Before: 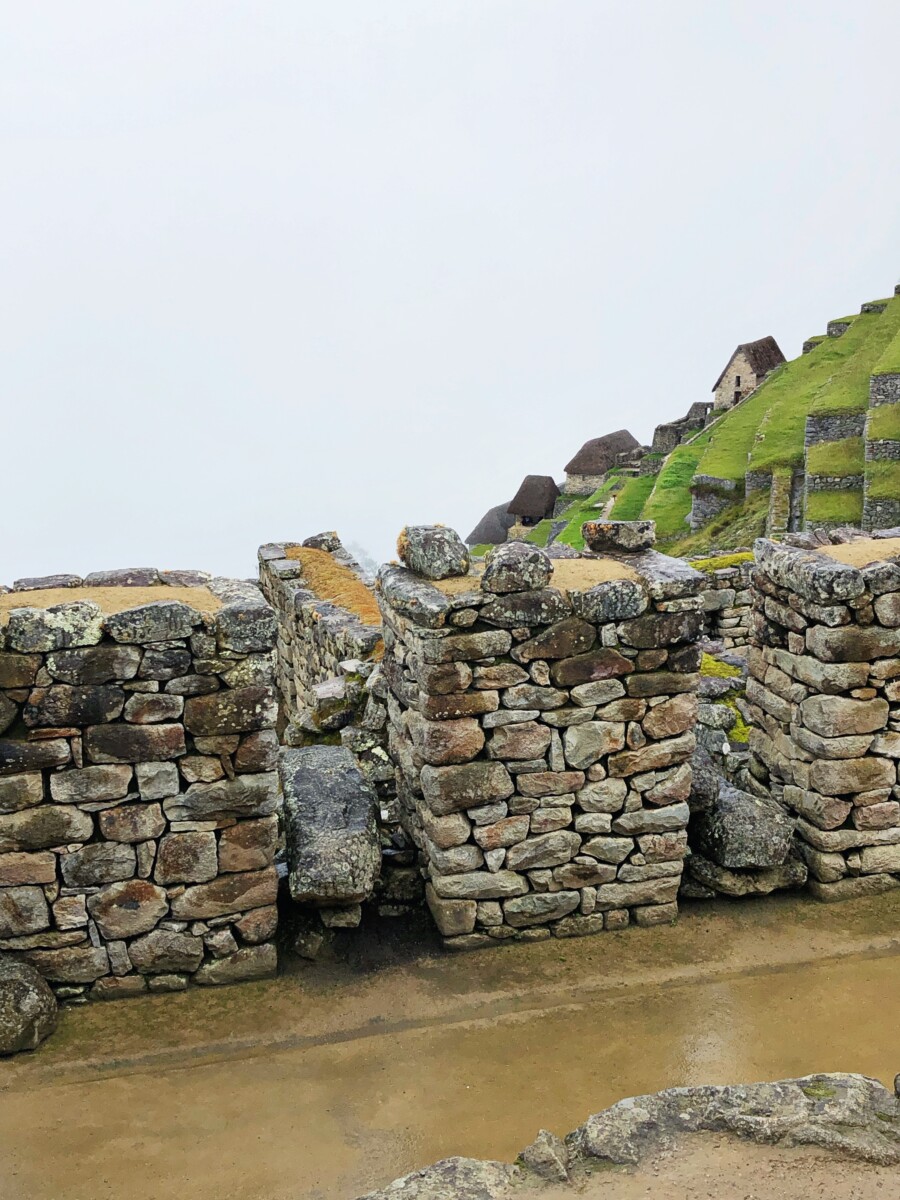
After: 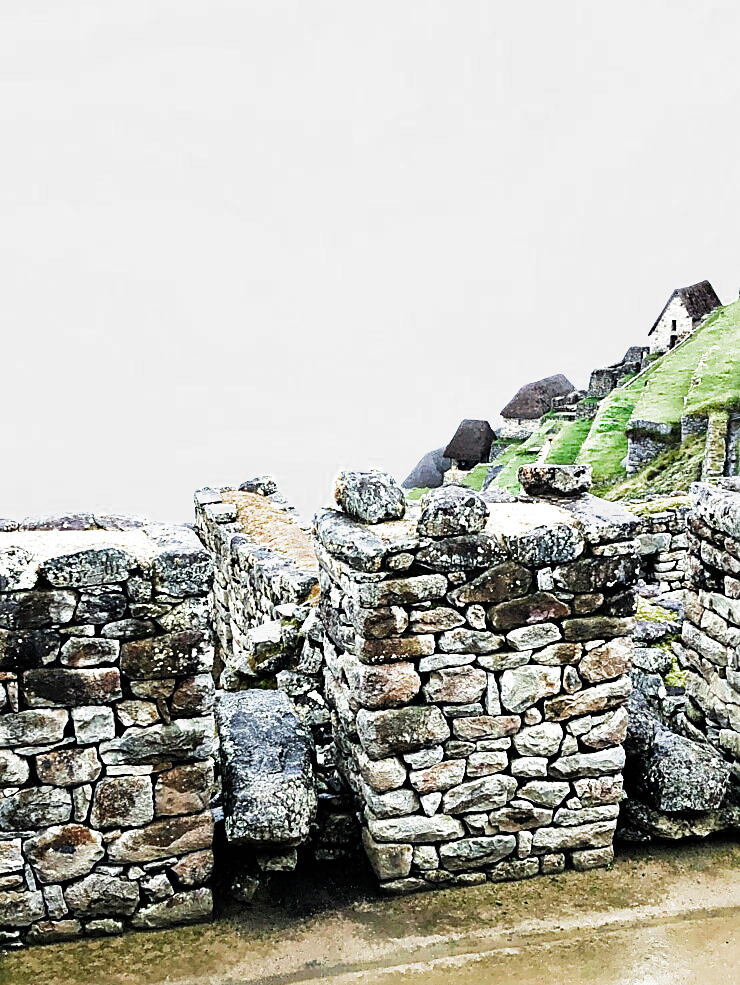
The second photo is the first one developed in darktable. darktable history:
exposure: exposure 0.204 EV, compensate highlight preservation false
tone equalizer: -8 EV -0.729 EV, -7 EV -0.688 EV, -6 EV -0.618 EV, -5 EV -0.424 EV, -3 EV 0.378 EV, -2 EV 0.6 EV, -1 EV 0.675 EV, +0 EV 0.751 EV, edges refinement/feathering 500, mask exposure compensation -1.57 EV, preserve details no
crop and rotate: left 7.208%, top 4.685%, right 10.559%, bottom 13.18%
sharpen: on, module defaults
color balance rgb: linear chroma grading › global chroma 14.726%, perceptual saturation grading › global saturation 0.907%, perceptual brilliance grading › global brilliance 18.32%
color calibration: illuminant custom, x 0.368, y 0.373, temperature 4333.89 K
filmic rgb: black relative exposure -8.04 EV, white relative exposure 3.01 EV, hardness 5.4, contrast 1.242, add noise in highlights 0.001, color science v3 (2019), use custom middle-gray values true, contrast in highlights soft
